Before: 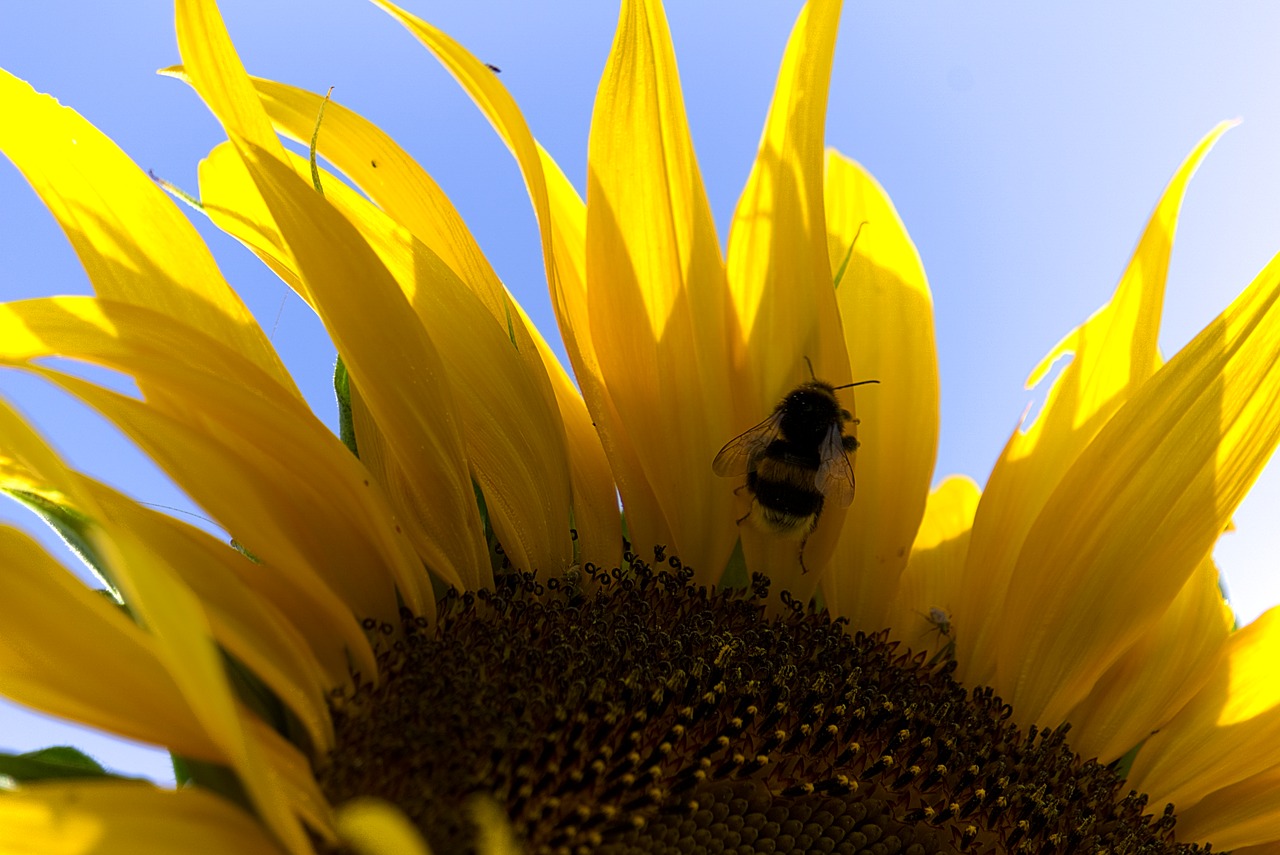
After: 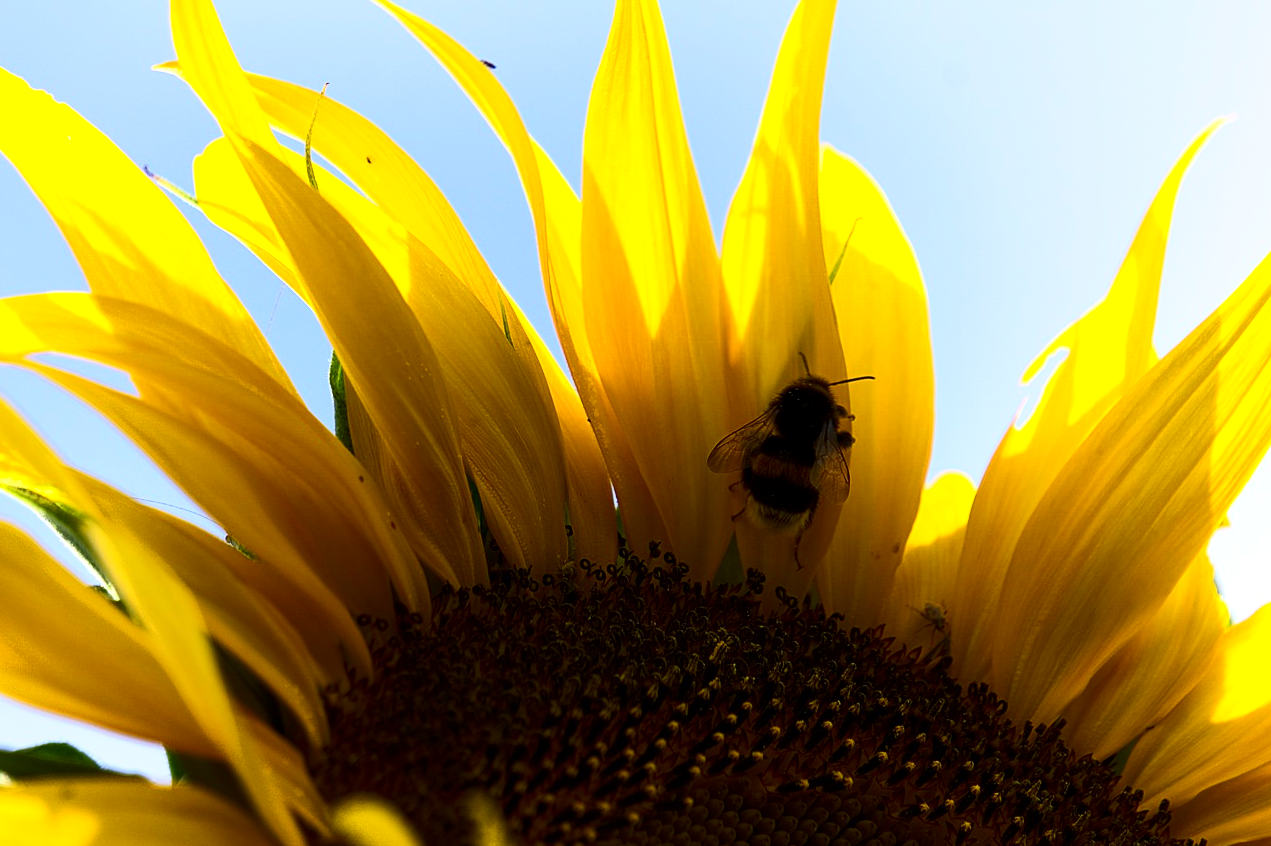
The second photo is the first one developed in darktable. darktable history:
contrast brightness saturation: contrast 0.396, brightness 0.1, saturation 0.205
crop: left 0.449%, top 0.552%, right 0.182%, bottom 0.423%
local contrast: mode bilateral grid, contrast 20, coarseness 50, detail 119%, midtone range 0.2
